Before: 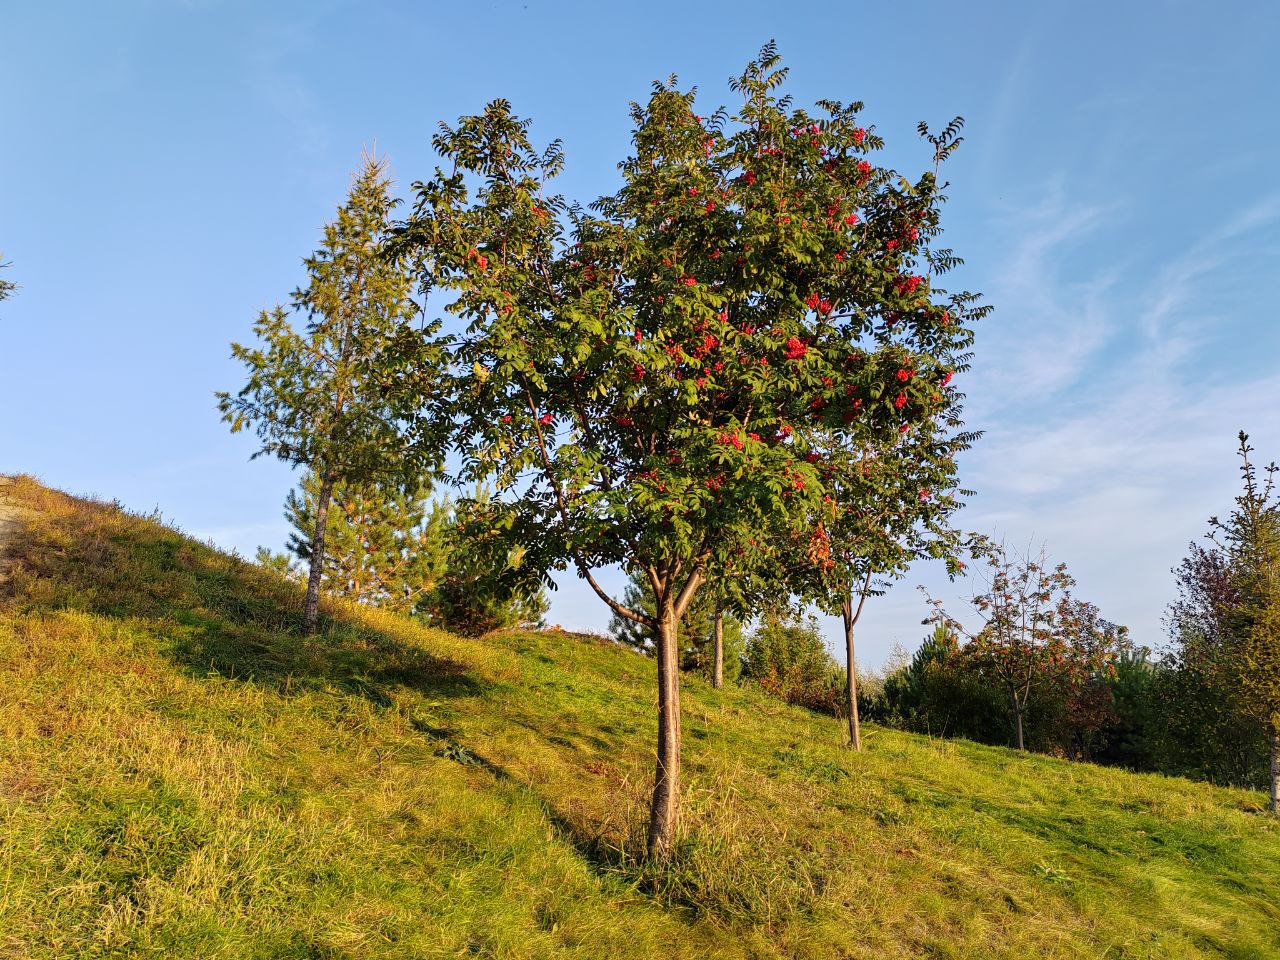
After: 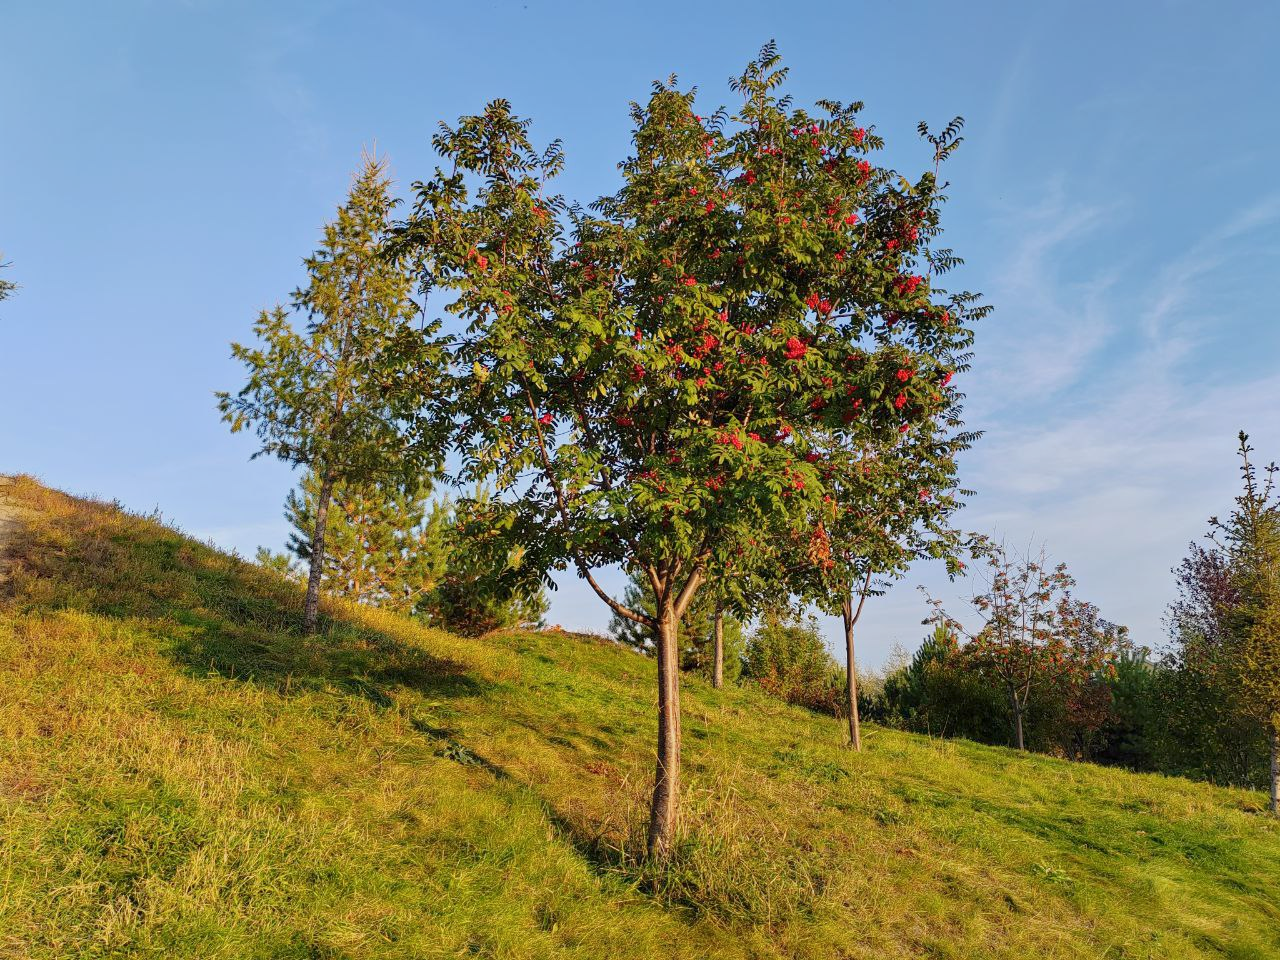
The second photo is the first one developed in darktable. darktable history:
tone equalizer: -7 EV 0.18 EV, -6 EV 0.12 EV, -5 EV 0.08 EV, -4 EV 0.04 EV, -2 EV -0.02 EV, -1 EV -0.04 EV, +0 EV -0.06 EV, luminance estimator HSV value / RGB max
color balance rgb: contrast -10%
